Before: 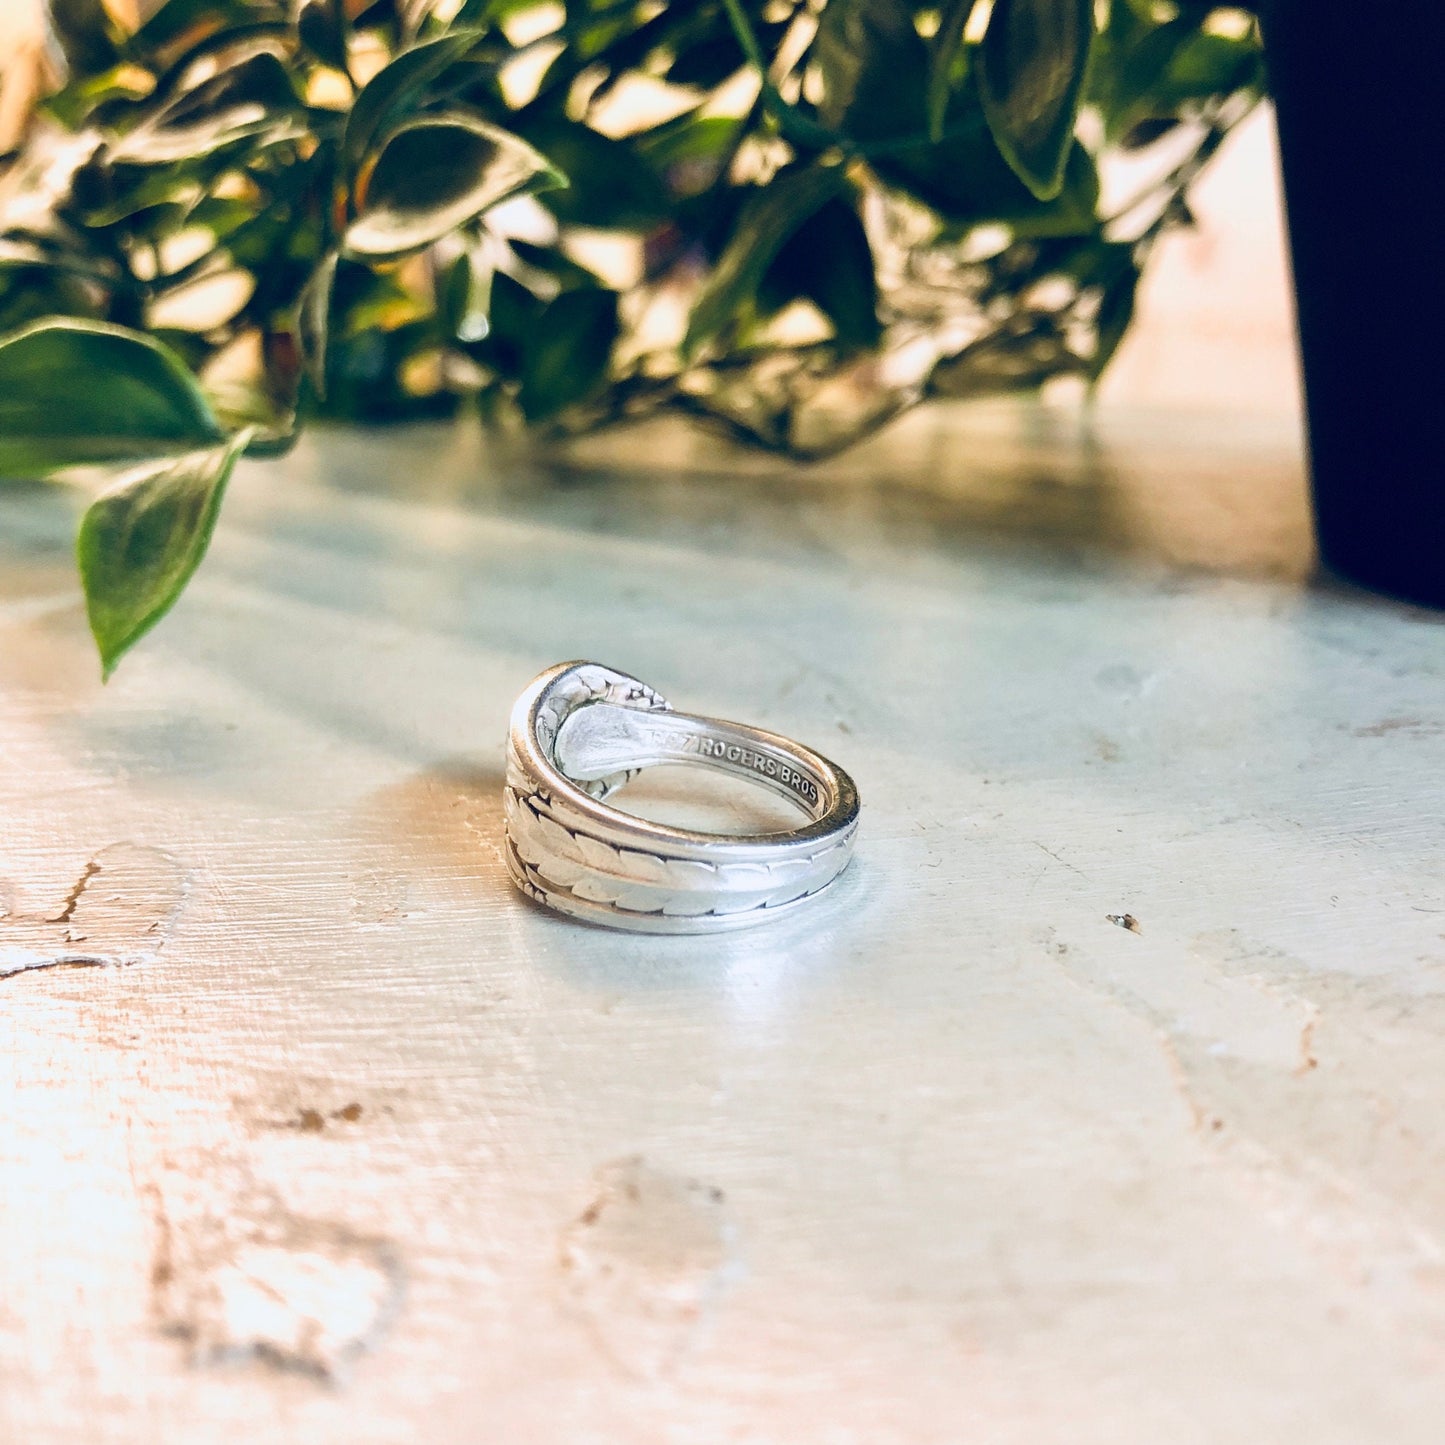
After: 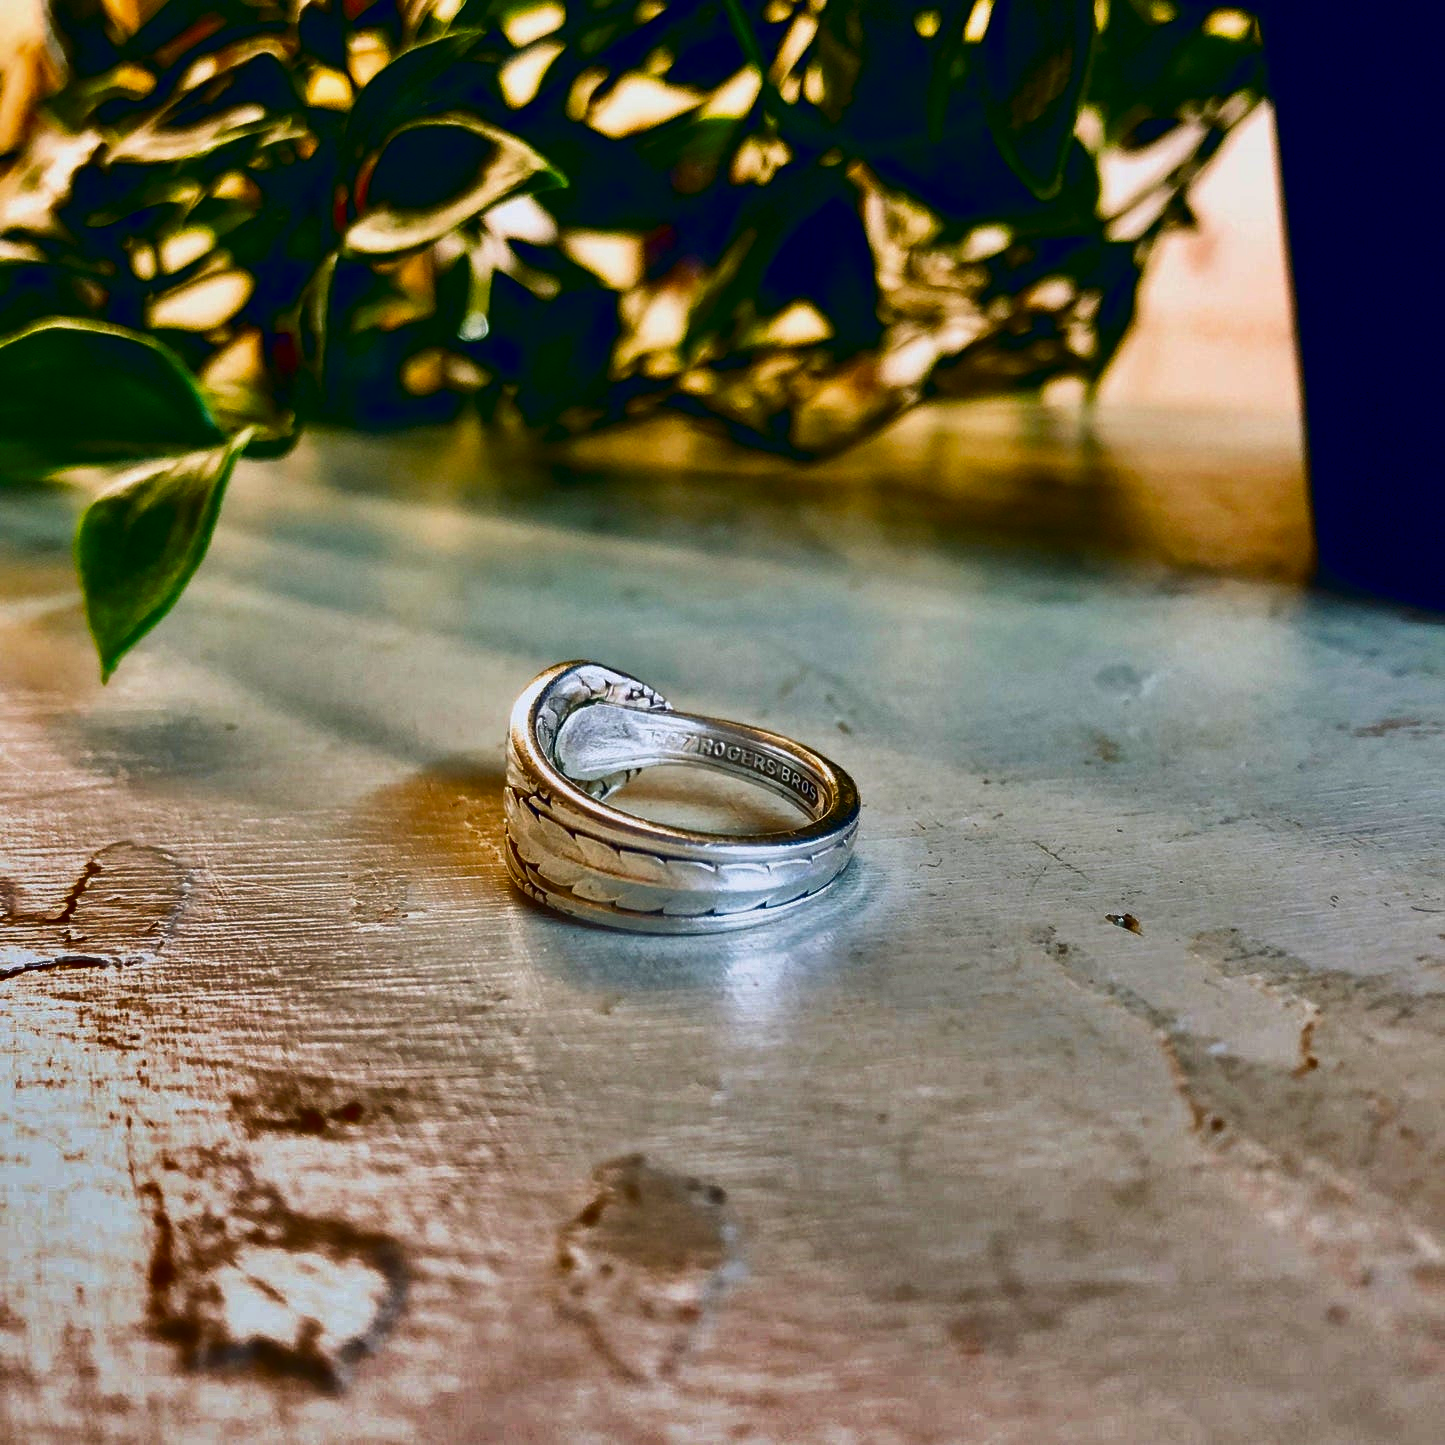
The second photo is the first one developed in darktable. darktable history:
color balance rgb: linear chroma grading › global chroma 15%, perceptual saturation grading › global saturation 30%
shadows and highlights: shadows 19.13, highlights -83.41, soften with gaussian
contrast brightness saturation: contrast 0.09, brightness -0.59, saturation 0.17
